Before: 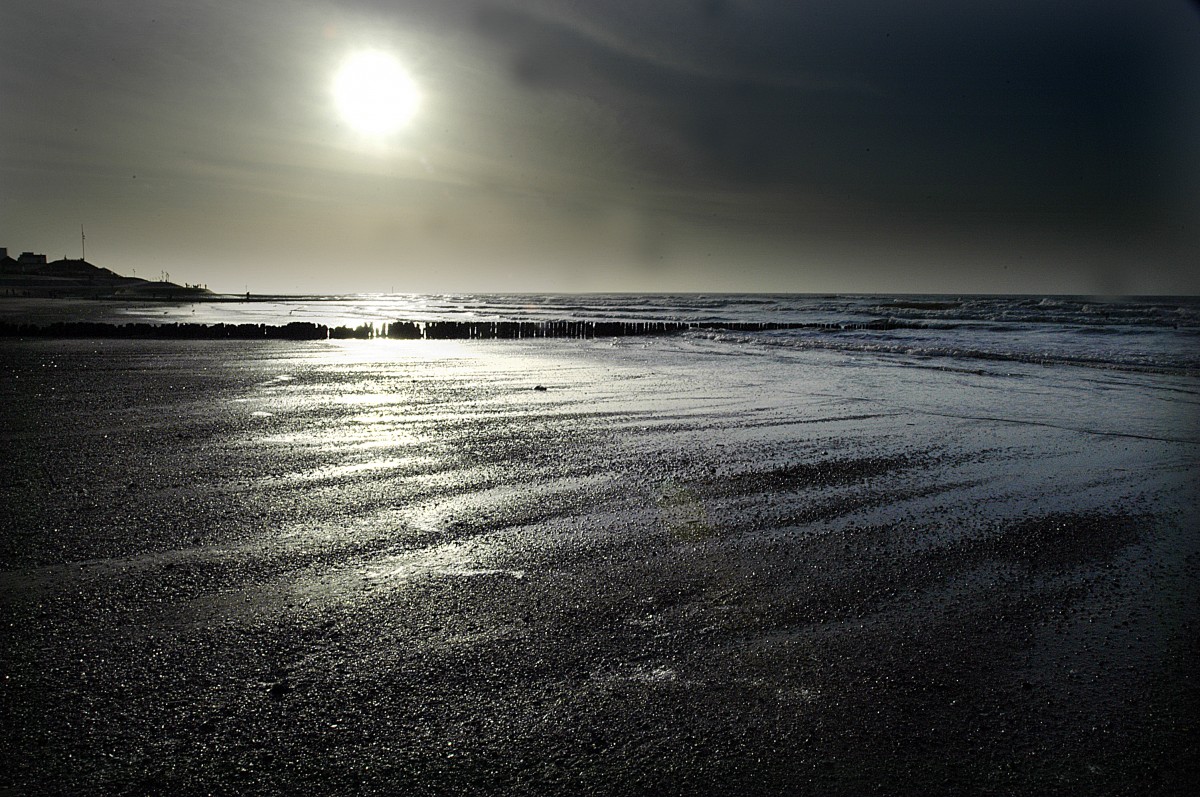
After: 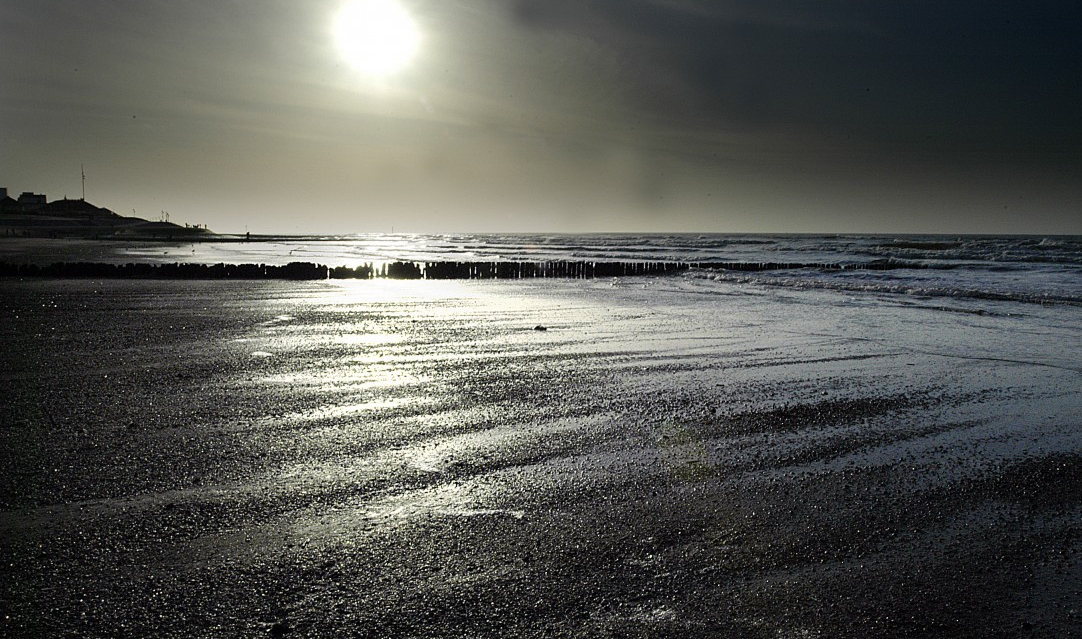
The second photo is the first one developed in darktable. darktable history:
crop: top 7.55%, right 9.816%, bottom 11.967%
